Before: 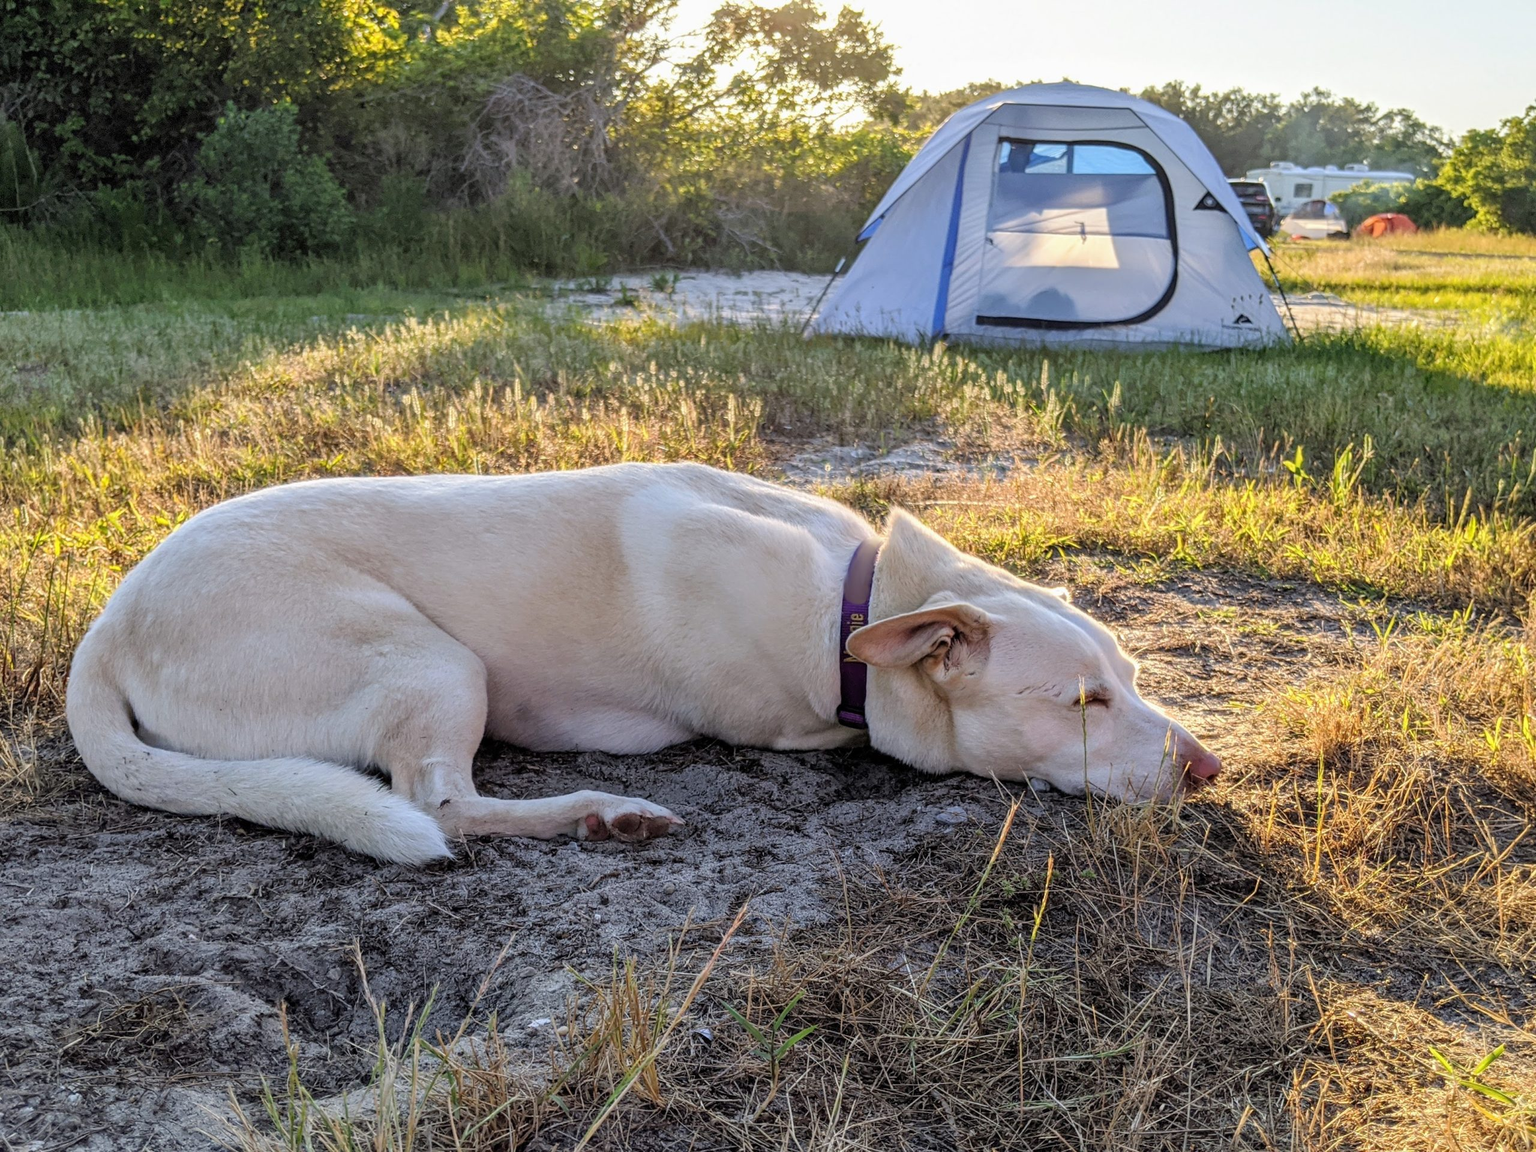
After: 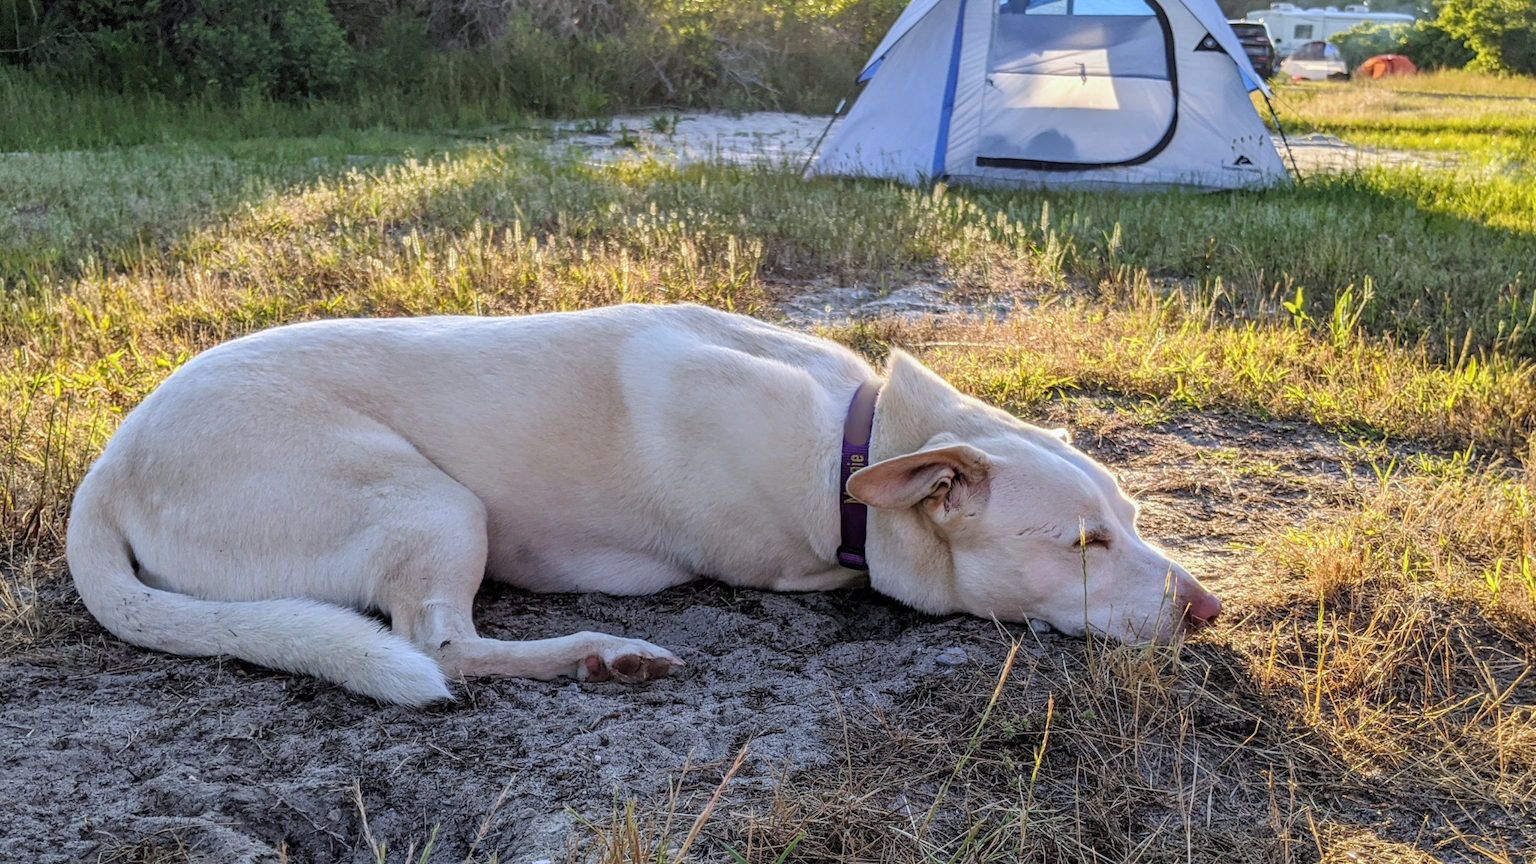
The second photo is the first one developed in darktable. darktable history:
white balance: red 0.974, blue 1.044
crop: top 13.819%, bottom 11.169%
